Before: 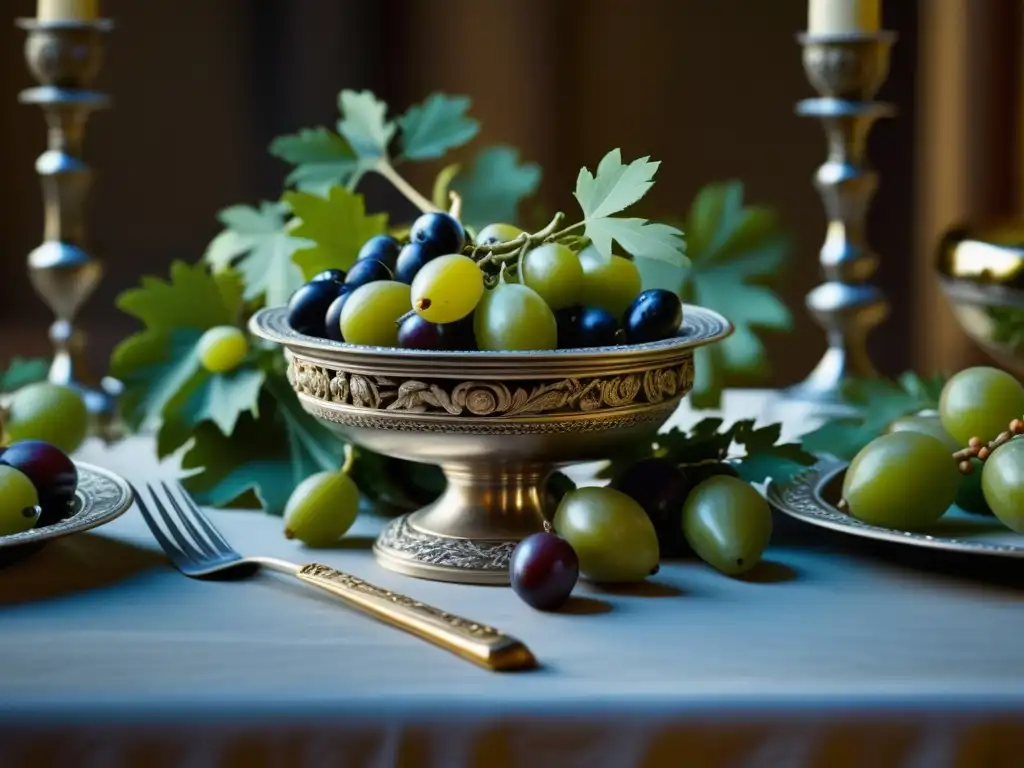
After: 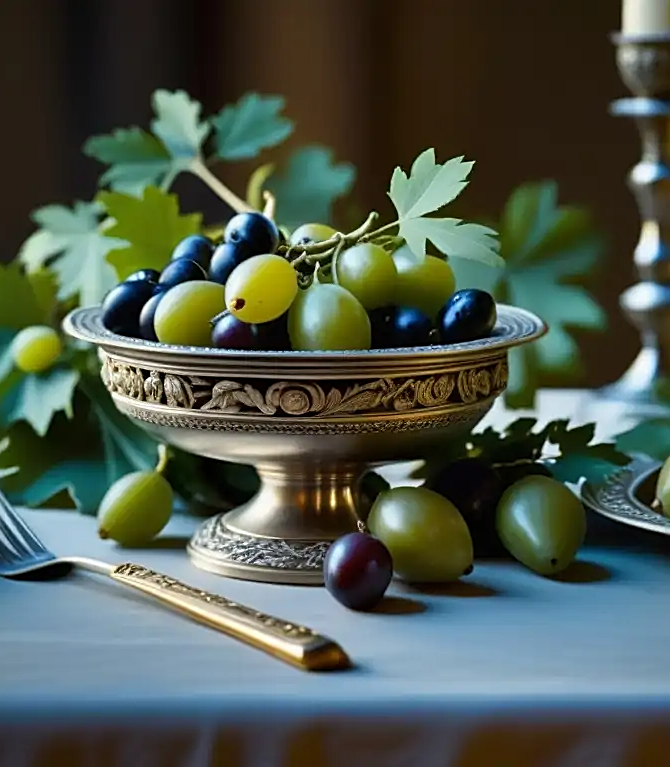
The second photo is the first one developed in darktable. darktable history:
sharpen: amount 0.499
crop and rotate: left 18.225%, right 16.326%
